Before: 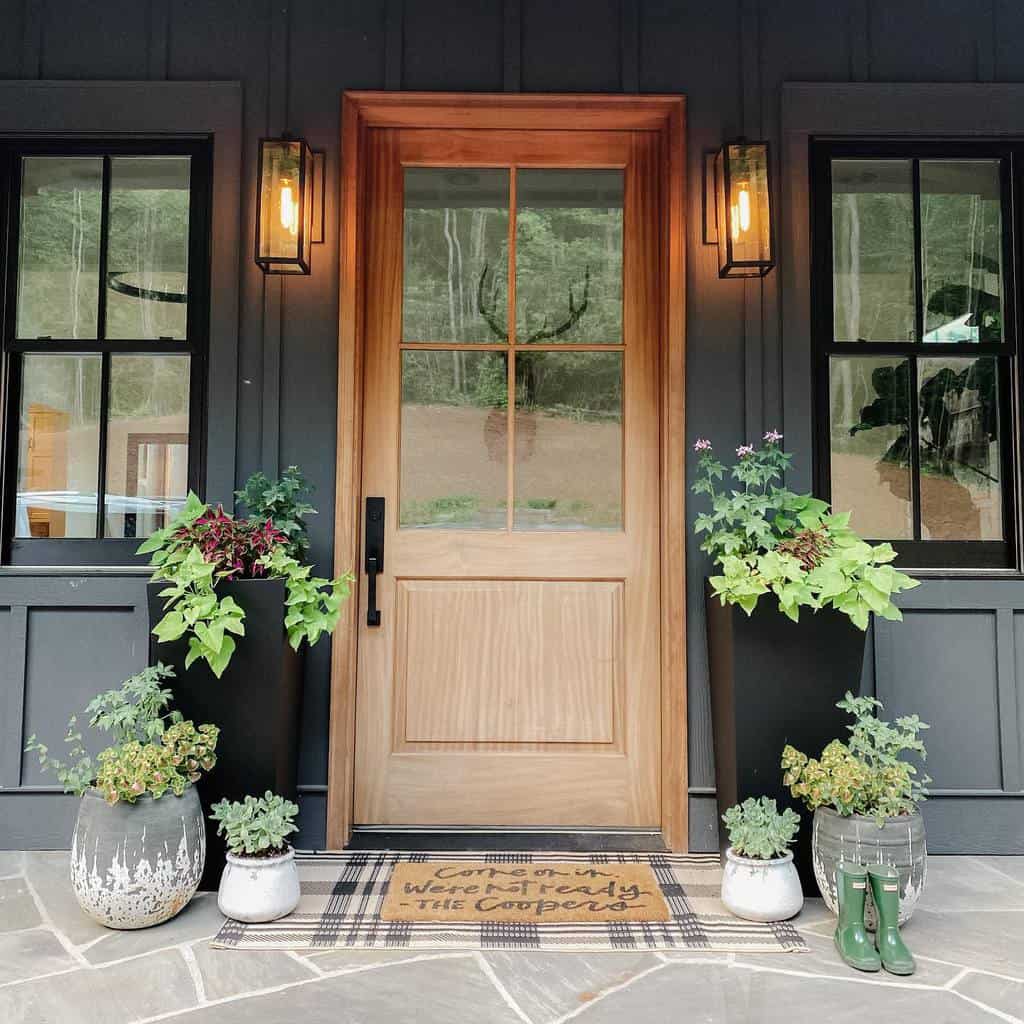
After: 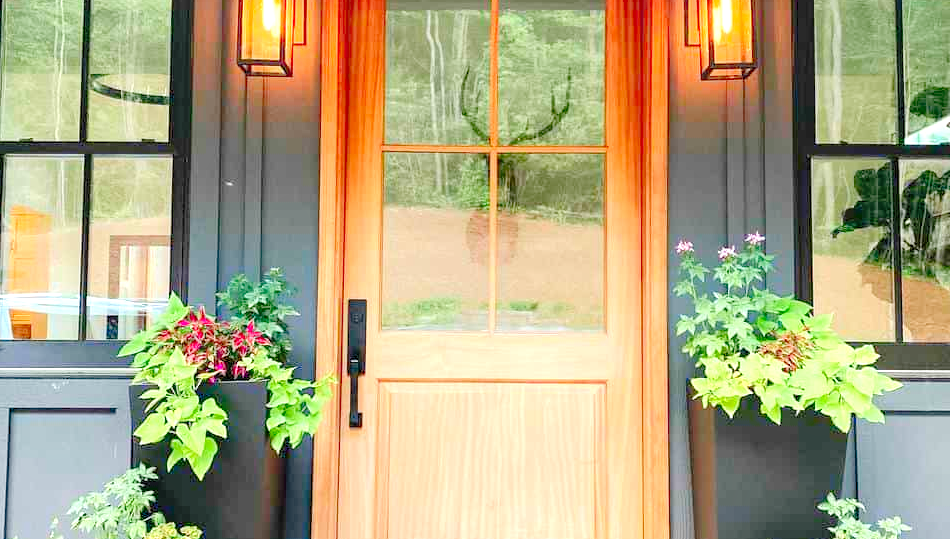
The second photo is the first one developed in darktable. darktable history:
crop: left 1.788%, top 19.37%, right 5.43%, bottom 27.953%
local contrast: highlights 107%, shadows 99%, detail 119%, midtone range 0.2
levels: levels [0.008, 0.318, 0.836]
contrast brightness saturation: saturation 0.184
